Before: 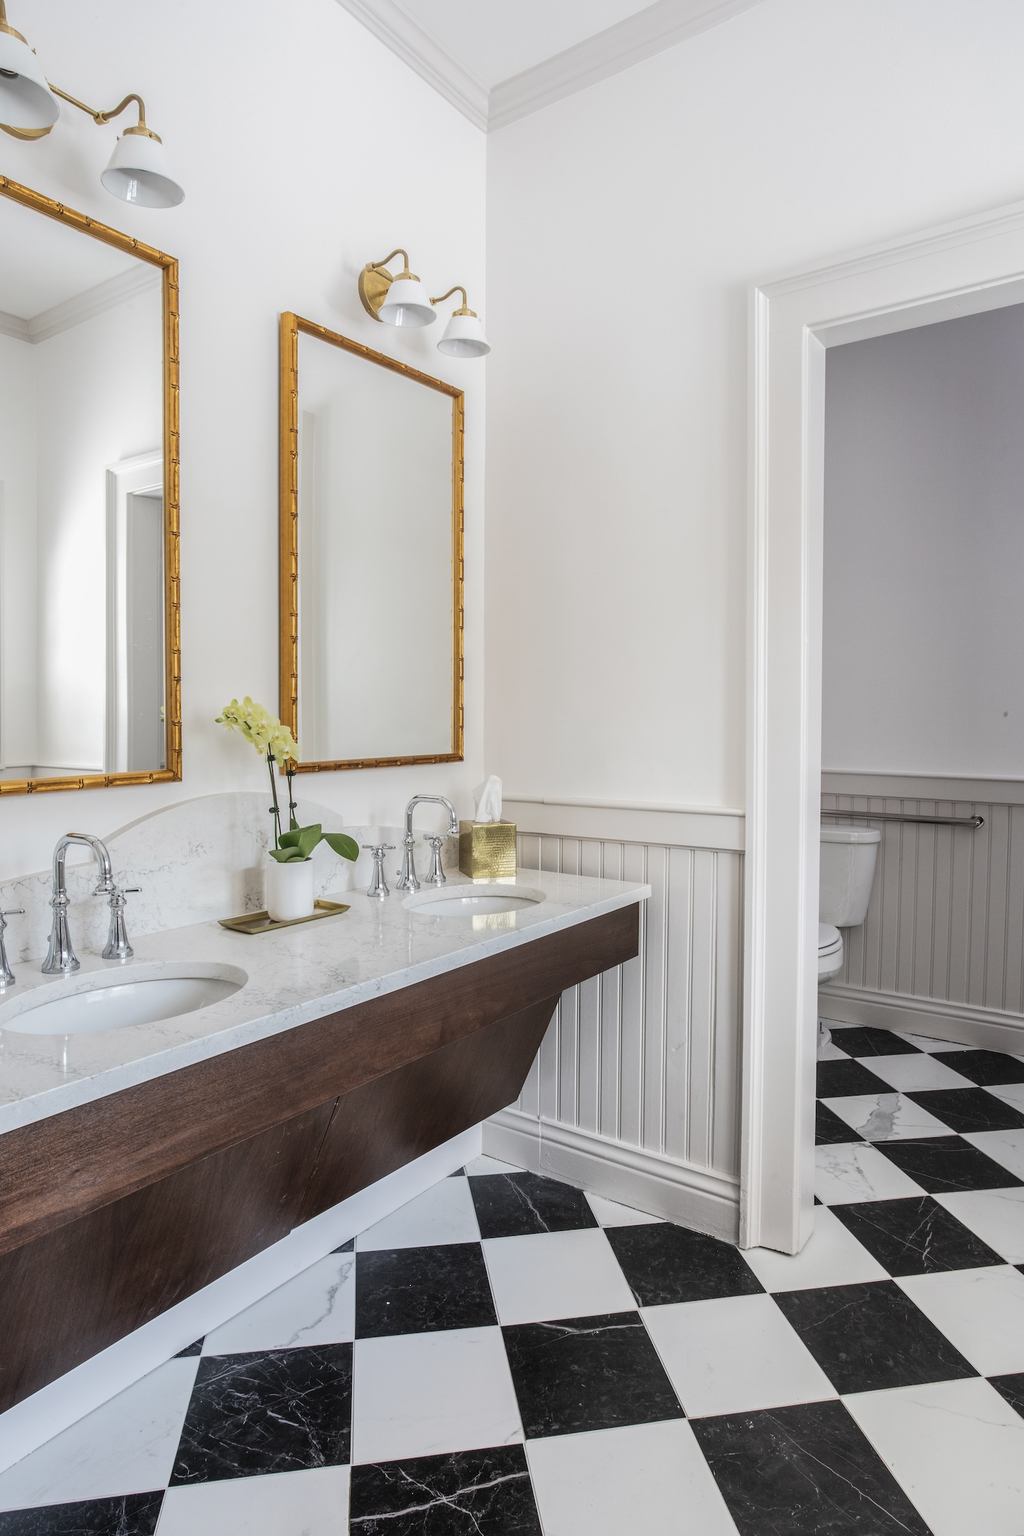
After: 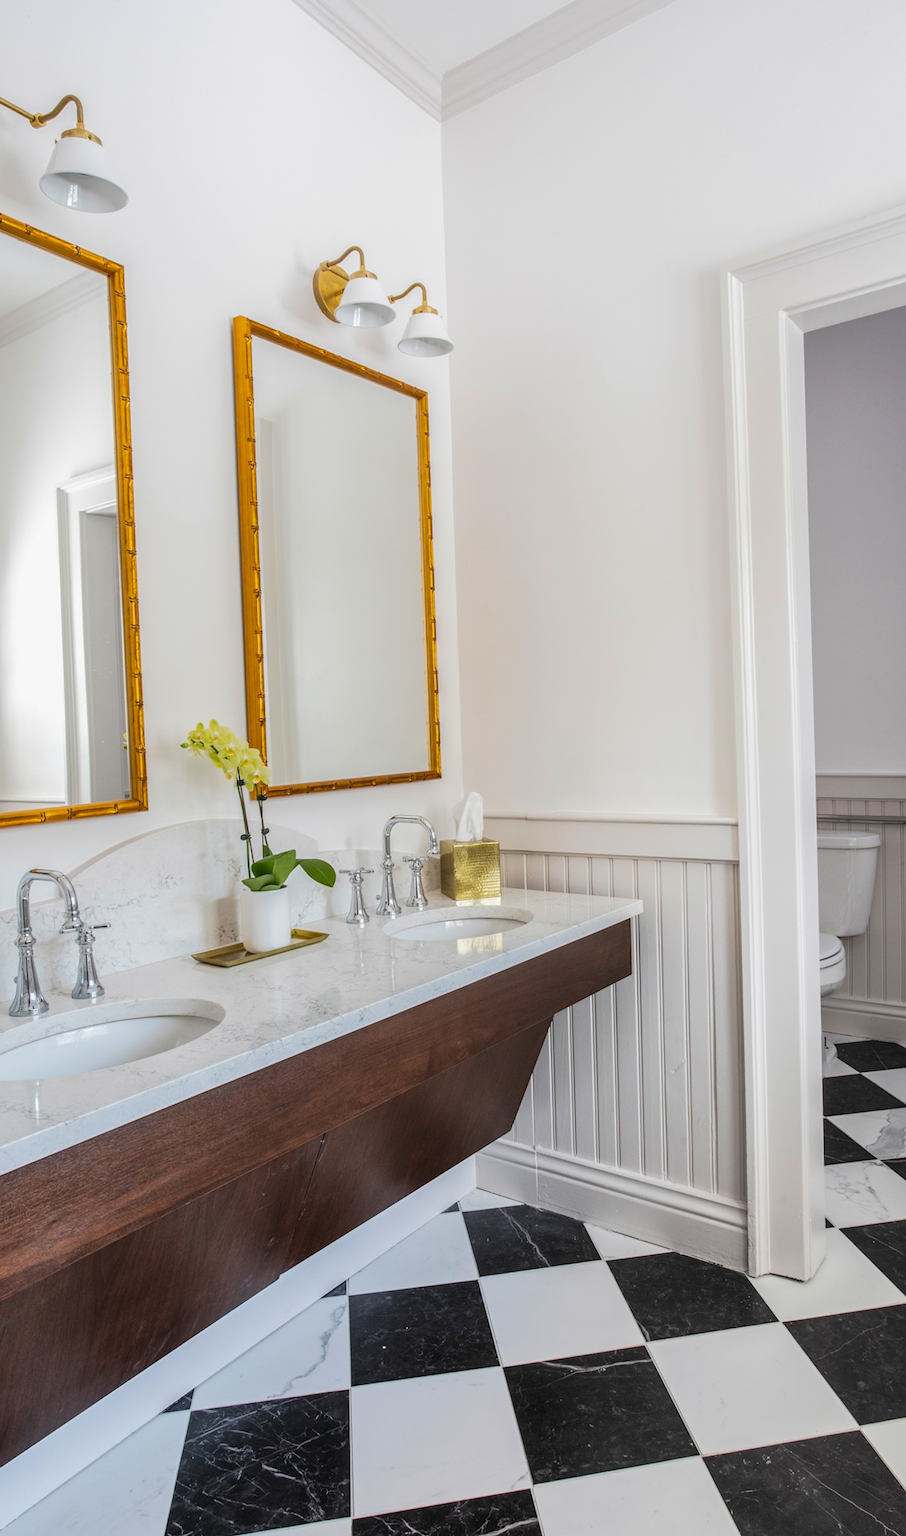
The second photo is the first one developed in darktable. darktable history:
crop and rotate: angle 1°, left 4.281%, top 0.642%, right 11.383%, bottom 2.486%
rotate and perspective: rotation -1.17°, automatic cropping off
color balance rgb: perceptual saturation grading › global saturation 20%, global vibrance 20%
